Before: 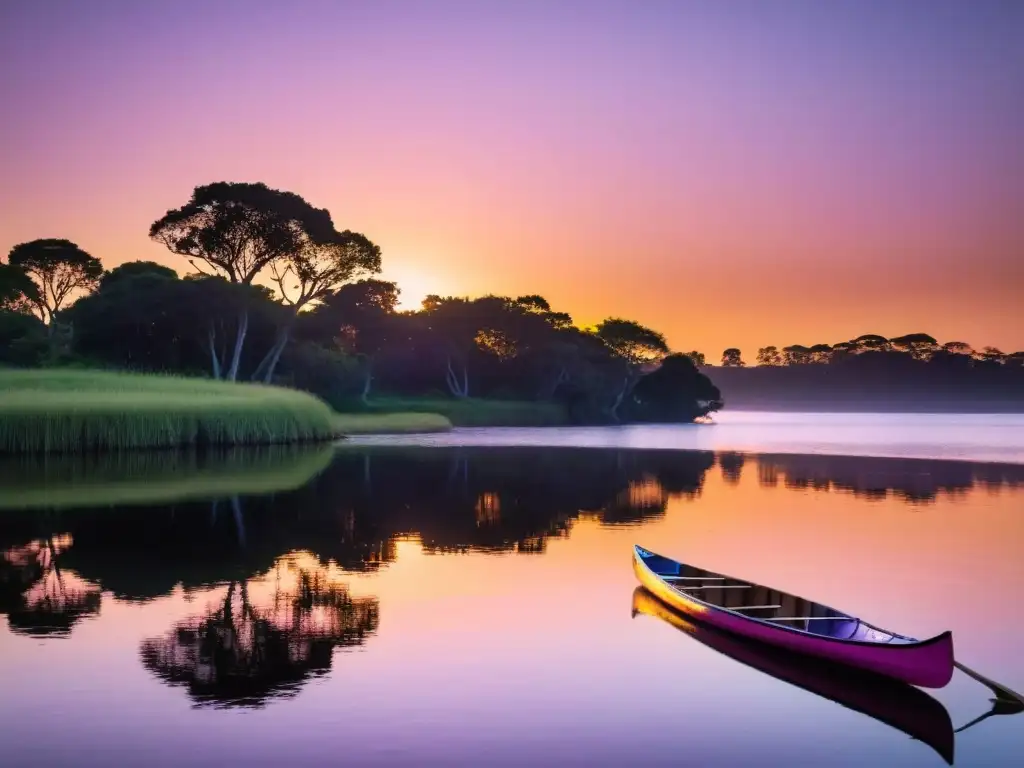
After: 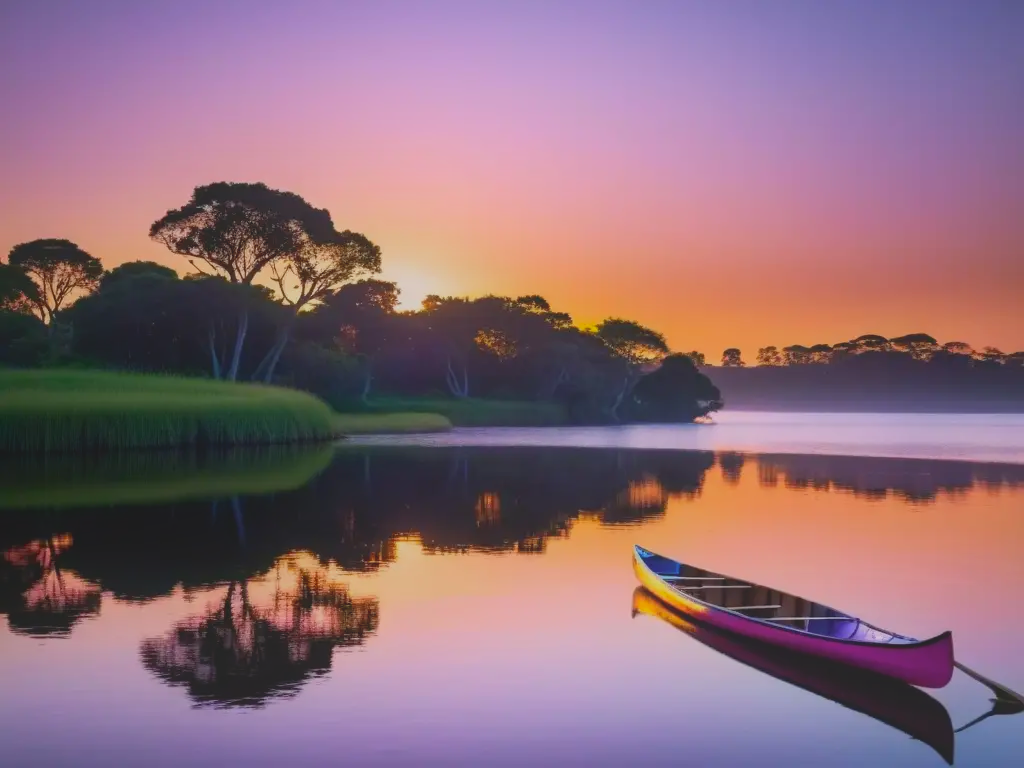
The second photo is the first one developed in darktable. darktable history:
contrast brightness saturation: contrast -0.284
shadows and highlights: shadows -89.88, highlights 91.23, soften with gaussian
